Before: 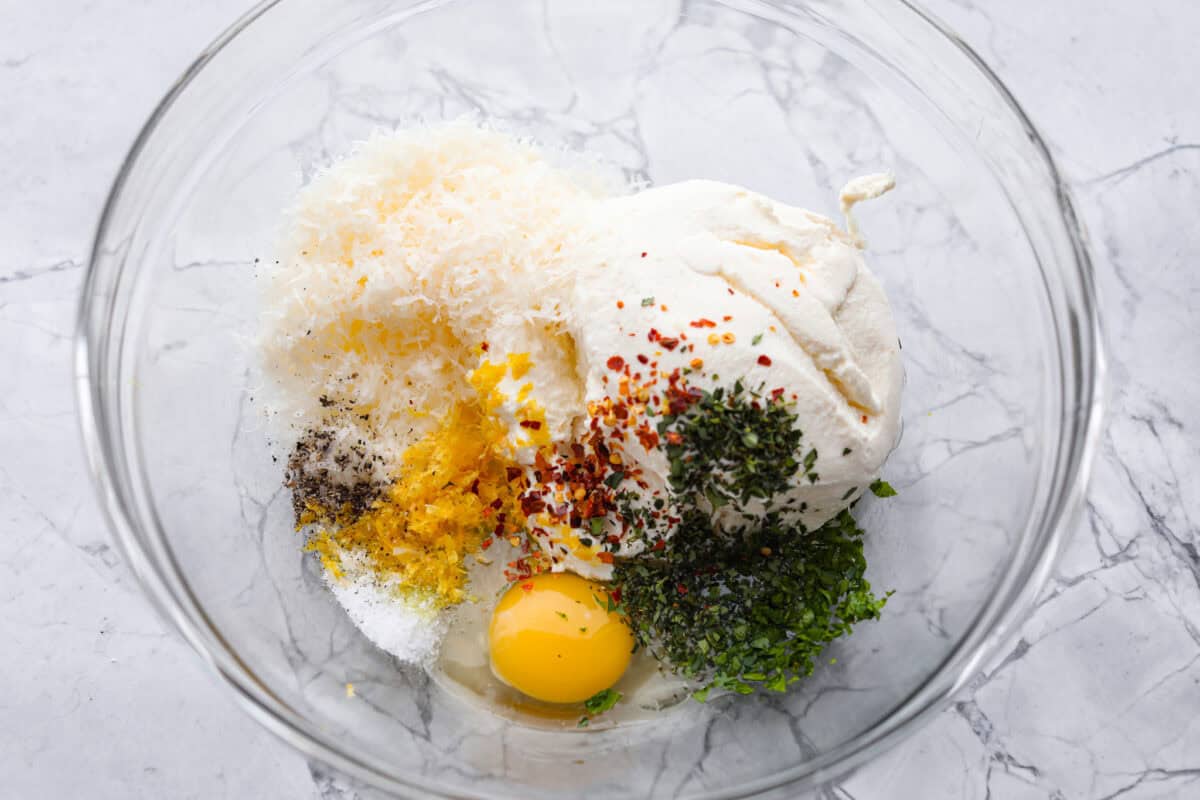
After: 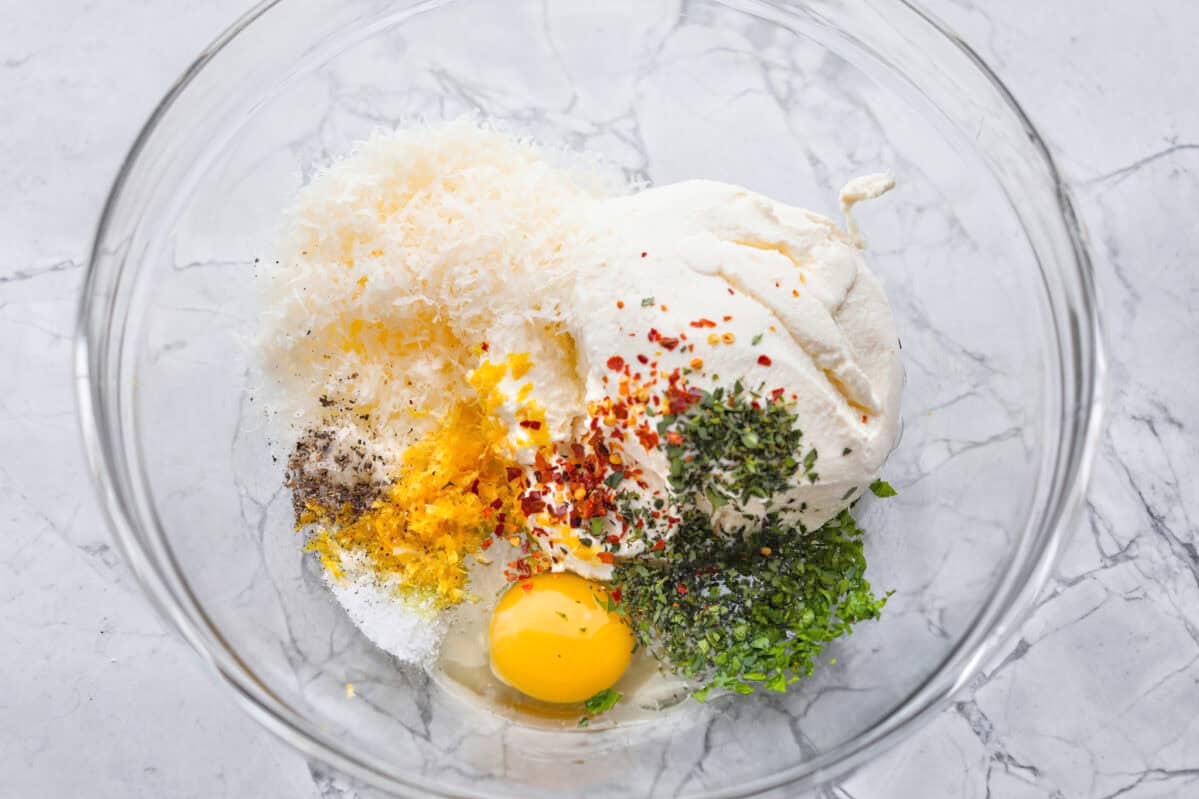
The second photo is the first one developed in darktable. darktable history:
tone equalizer: -8 EV 2 EV, -7 EV 2 EV, -6 EV 2 EV, -5 EV 2 EV, -4 EV 2 EV, -3 EV 1.5 EV, -2 EV 1 EV, -1 EV 0.5 EV
exposure: exposure -0.05 EV
